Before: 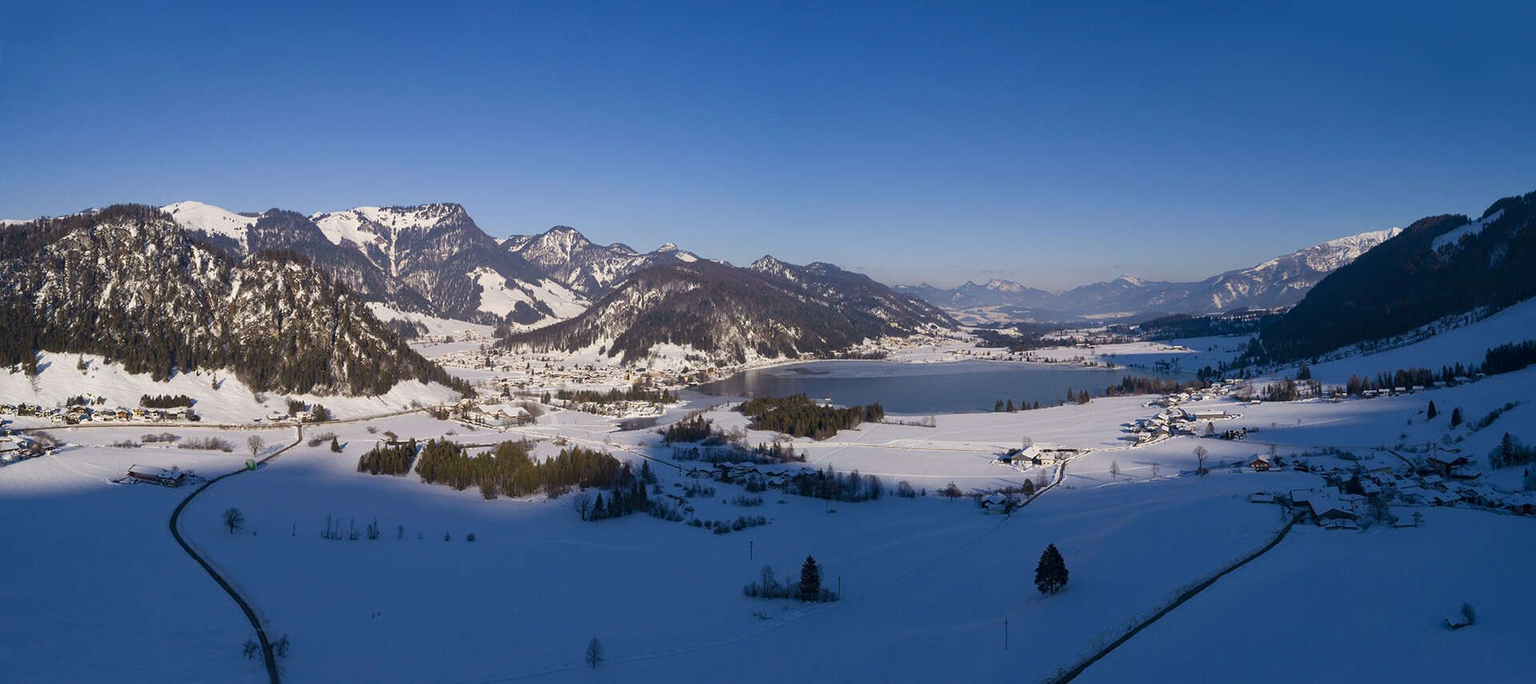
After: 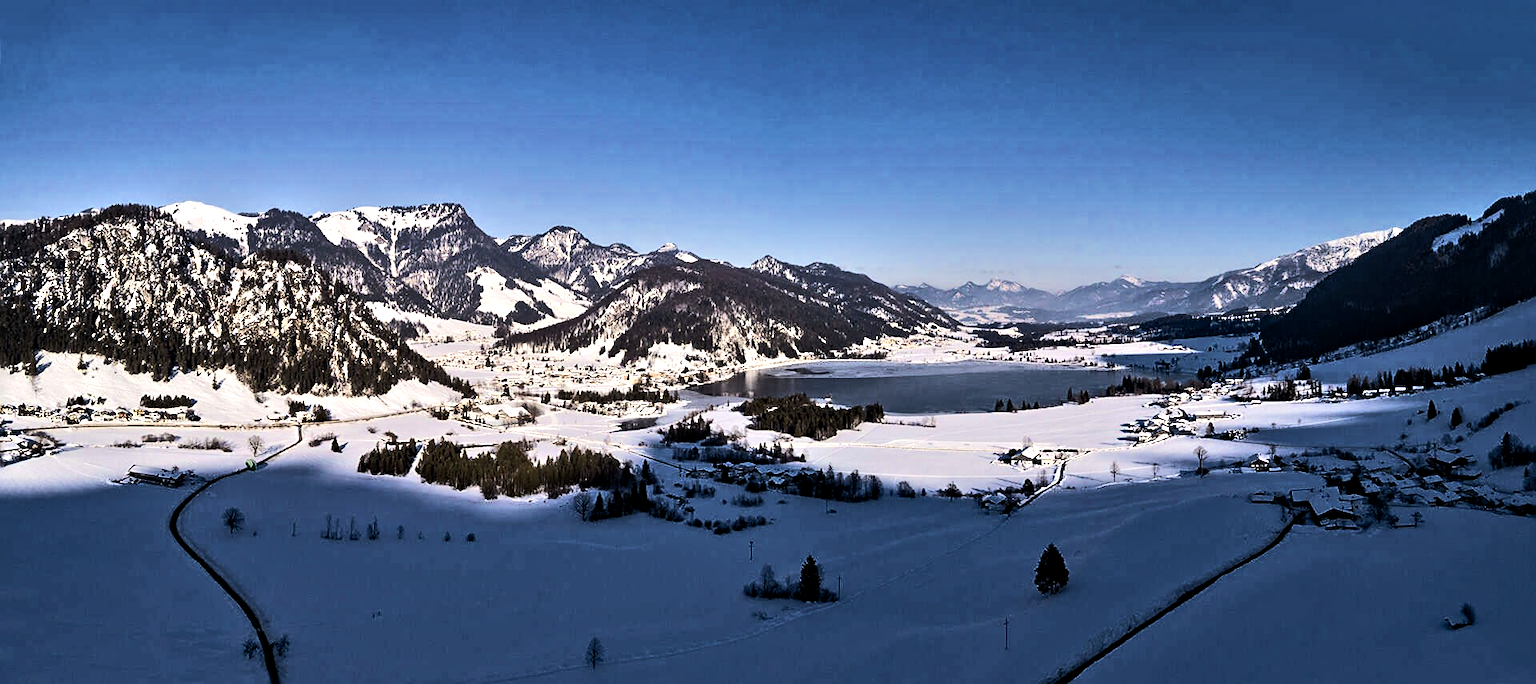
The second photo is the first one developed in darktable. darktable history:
sharpen: on, module defaults
shadows and highlights: shadows 21.01, highlights -82.27, soften with gaussian
color balance rgb: shadows lift › chroma 1.031%, shadows lift › hue 29.31°, perceptual saturation grading › global saturation 0.325%, perceptual brilliance grading › highlights 1.743%, perceptual brilliance grading › mid-tones -49.788%, perceptual brilliance grading › shadows -49.847%, global vibrance 20%
tone equalizer: -7 EV 0.143 EV, -6 EV 0.59 EV, -5 EV 1.11 EV, -4 EV 1.34 EV, -3 EV 1.13 EV, -2 EV 0.6 EV, -1 EV 0.153 EV, edges refinement/feathering 500, mask exposure compensation -1.57 EV, preserve details no
contrast equalizer: octaves 7, y [[0.511, 0.558, 0.631, 0.632, 0.559, 0.512], [0.5 ×6], [0.507, 0.559, 0.627, 0.644, 0.647, 0.647], [0 ×6], [0 ×6]]
